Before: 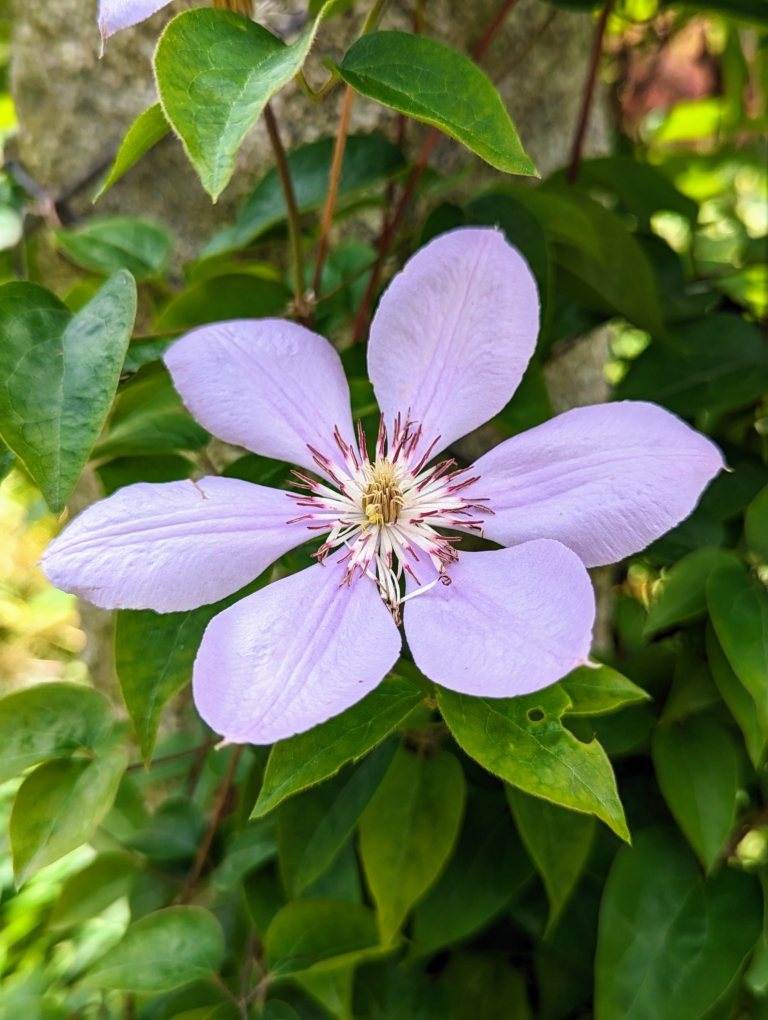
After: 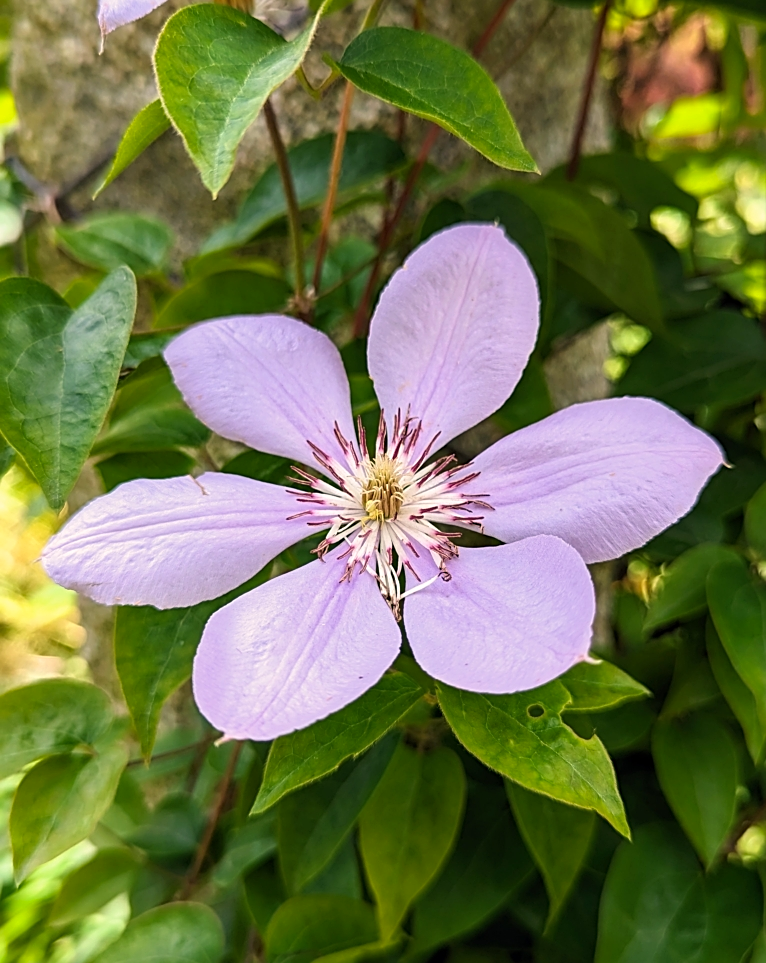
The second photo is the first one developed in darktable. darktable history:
sharpen: on, module defaults
crop: top 0.466%, right 0.259%, bottom 5.059%
levels: mode automatic, levels [0, 0.499, 1]
color correction: highlights a* 3.7, highlights b* 5.14
